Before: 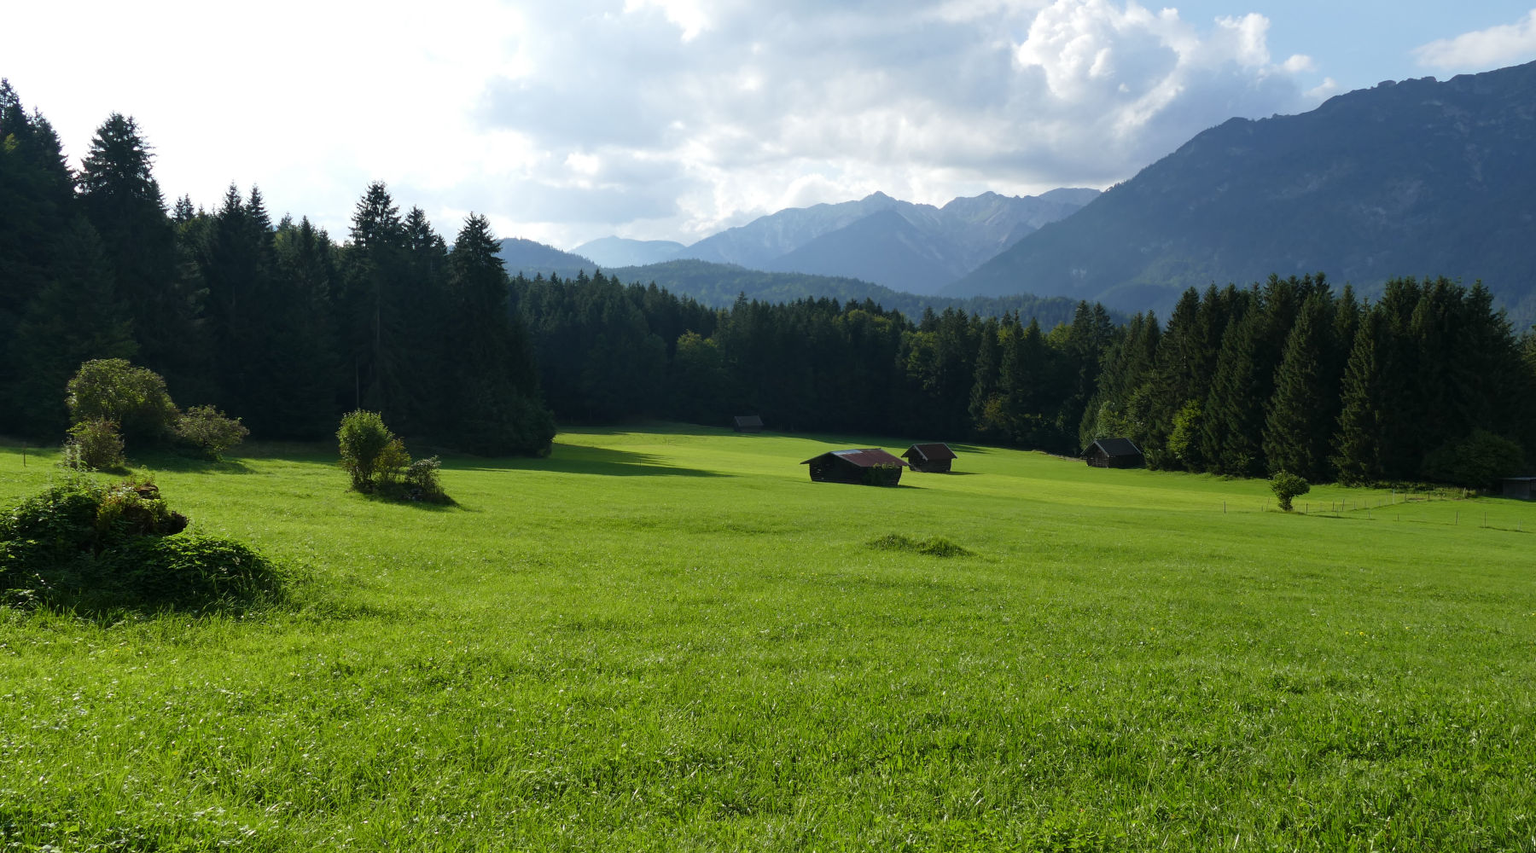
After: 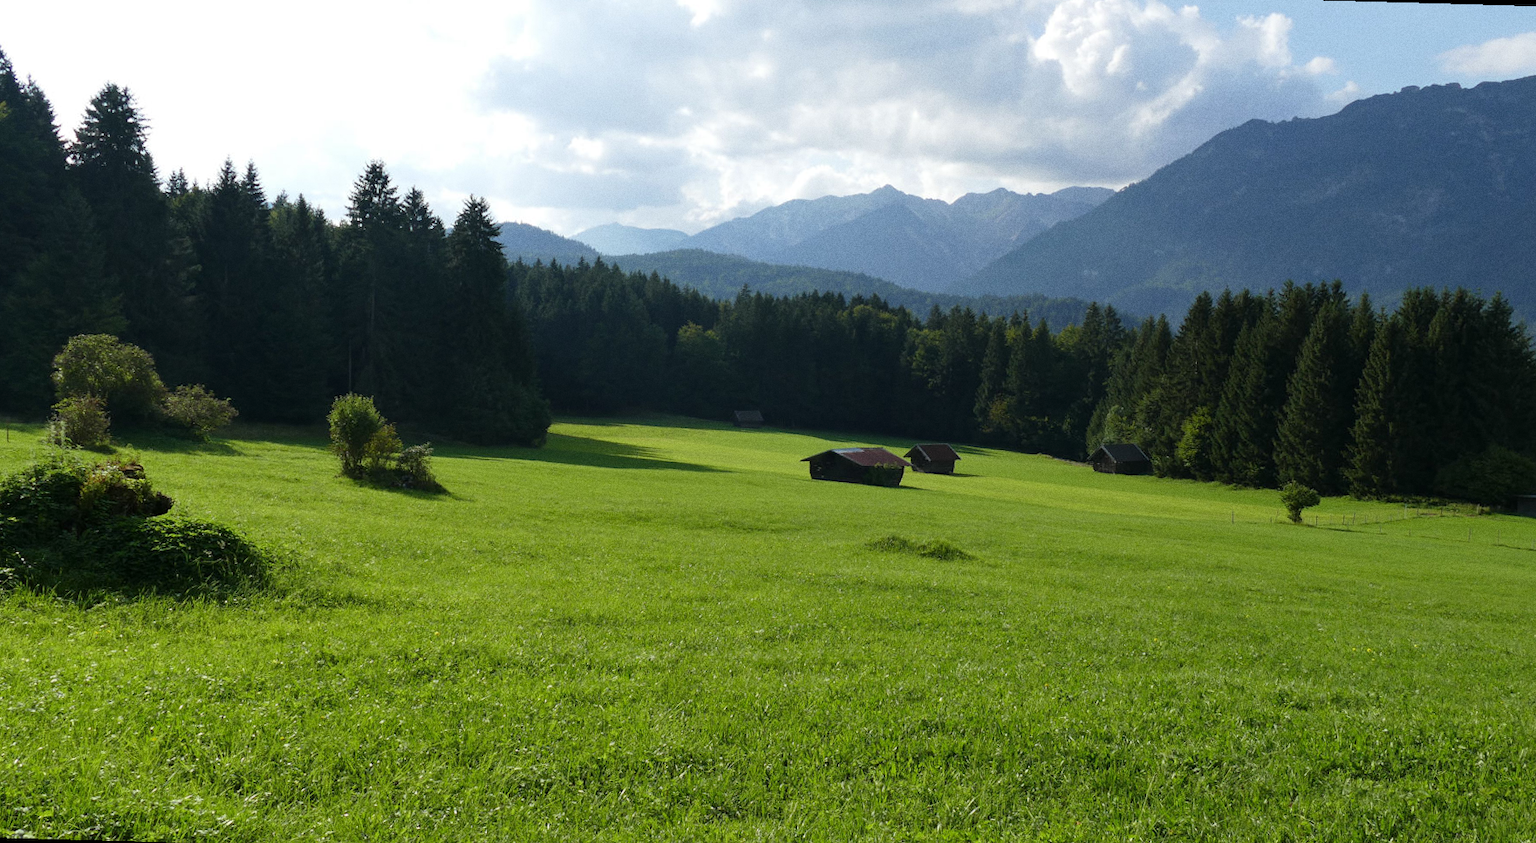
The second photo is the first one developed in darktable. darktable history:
rotate and perspective: rotation 1.57°, crop left 0.018, crop right 0.982, crop top 0.039, crop bottom 0.961
grain: on, module defaults
